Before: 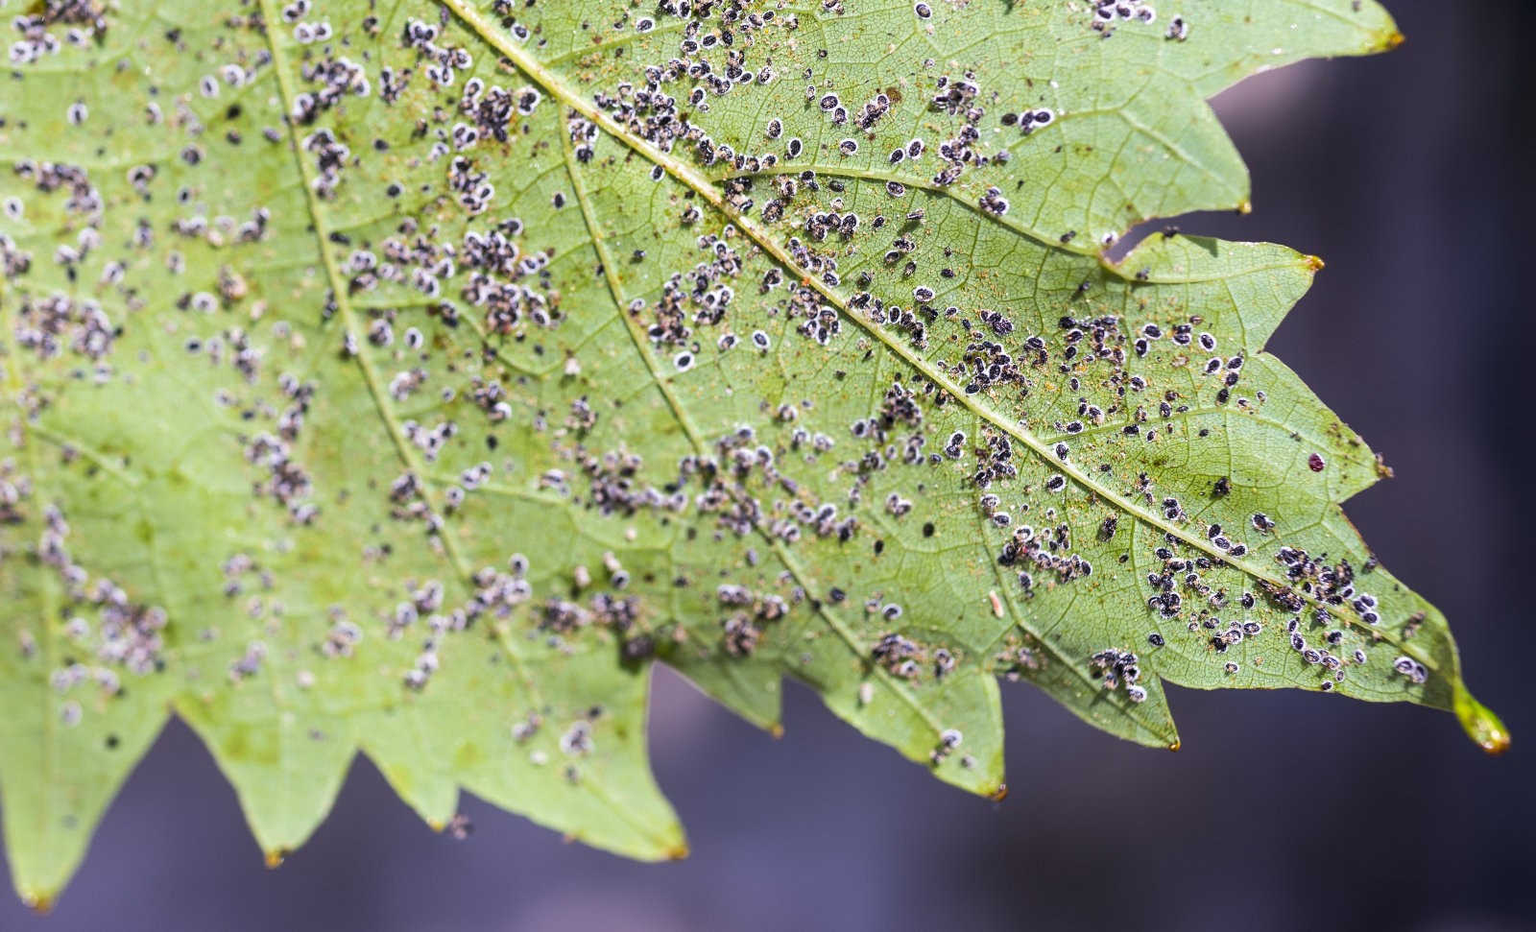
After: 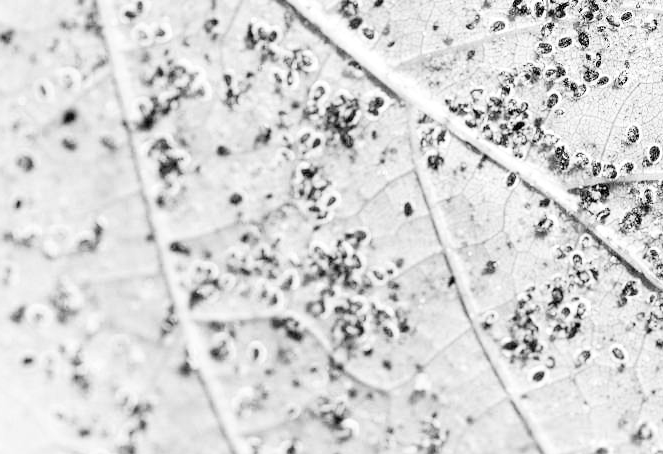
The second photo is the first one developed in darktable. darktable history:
exposure: exposure 1.149 EV, compensate exposure bias true, compensate highlight preservation false
filmic rgb: black relative exposure -5.01 EV, white relative exposure 3.52 EV, hardness 3.18, contrast 1.2, highlights saturation mix -49.52%, add noise in highlights 0.001, color science v3 (2019), use custom middle-gray values true, contrast in highlights soft
crop and rotate: left 10.897%, top 0.083%, right 47.623%, bottom 53.087%
